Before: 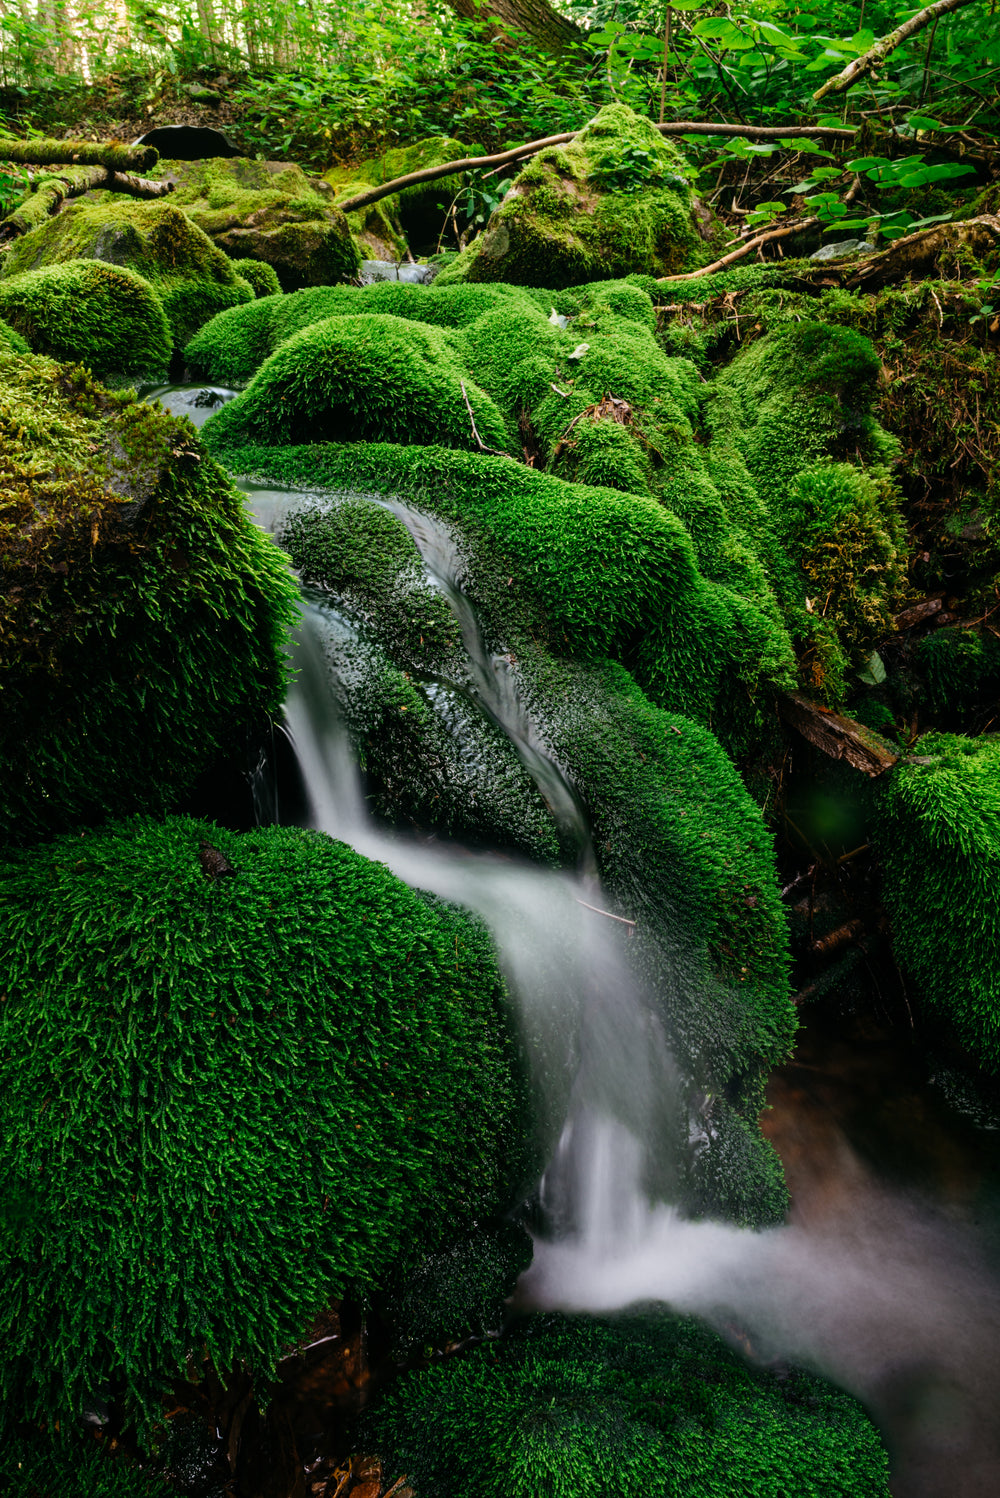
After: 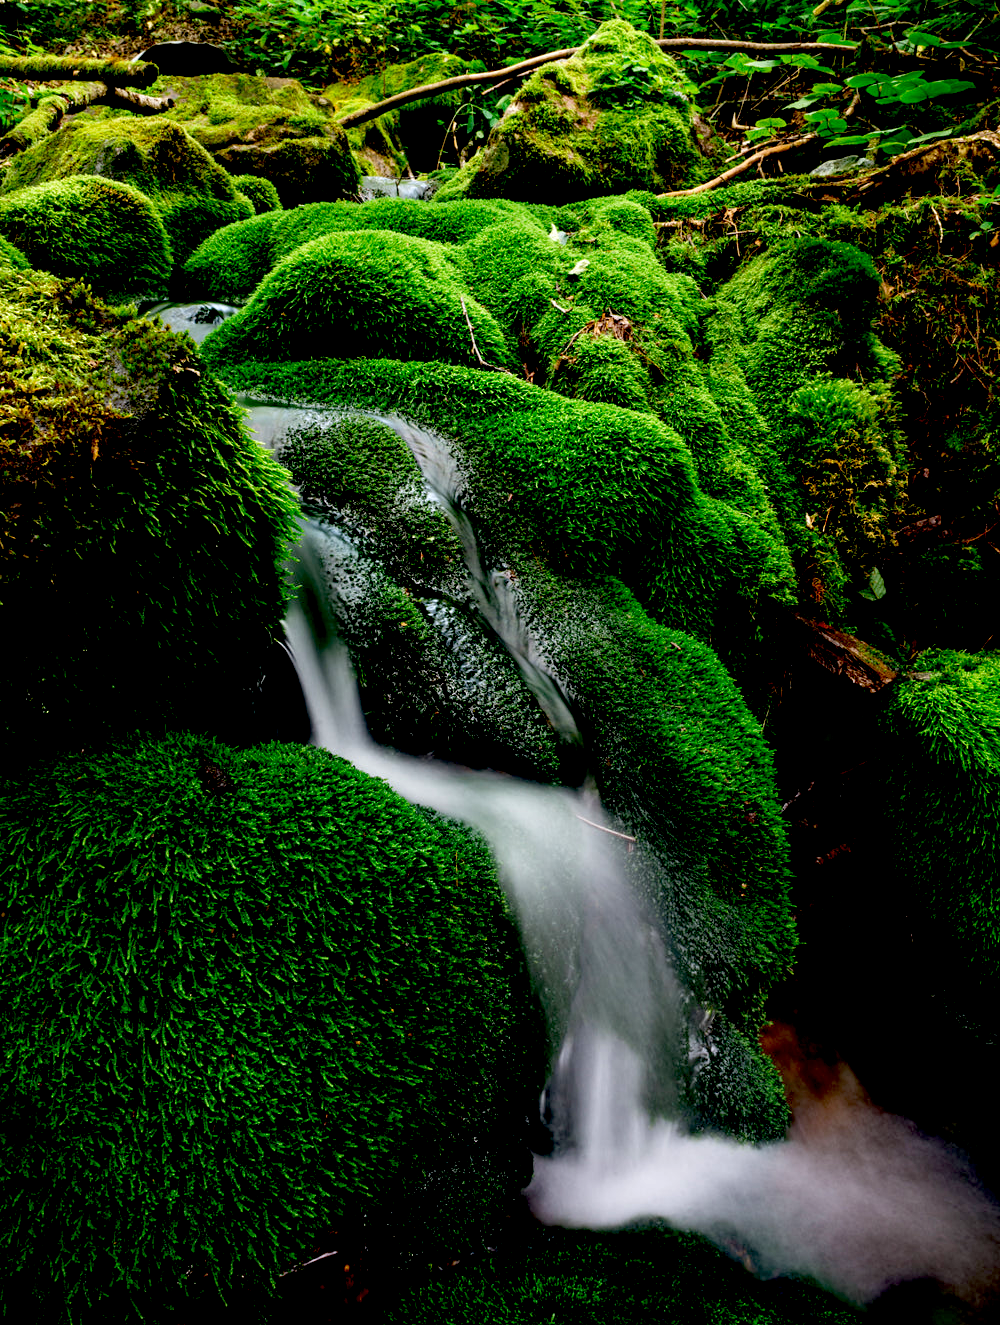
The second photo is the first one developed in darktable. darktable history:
crop and rotate: top 5.613%, bottom 5.882%
exposure: black level correction 0.032, exposure 0.325 EV, compensate highlight preservation false
